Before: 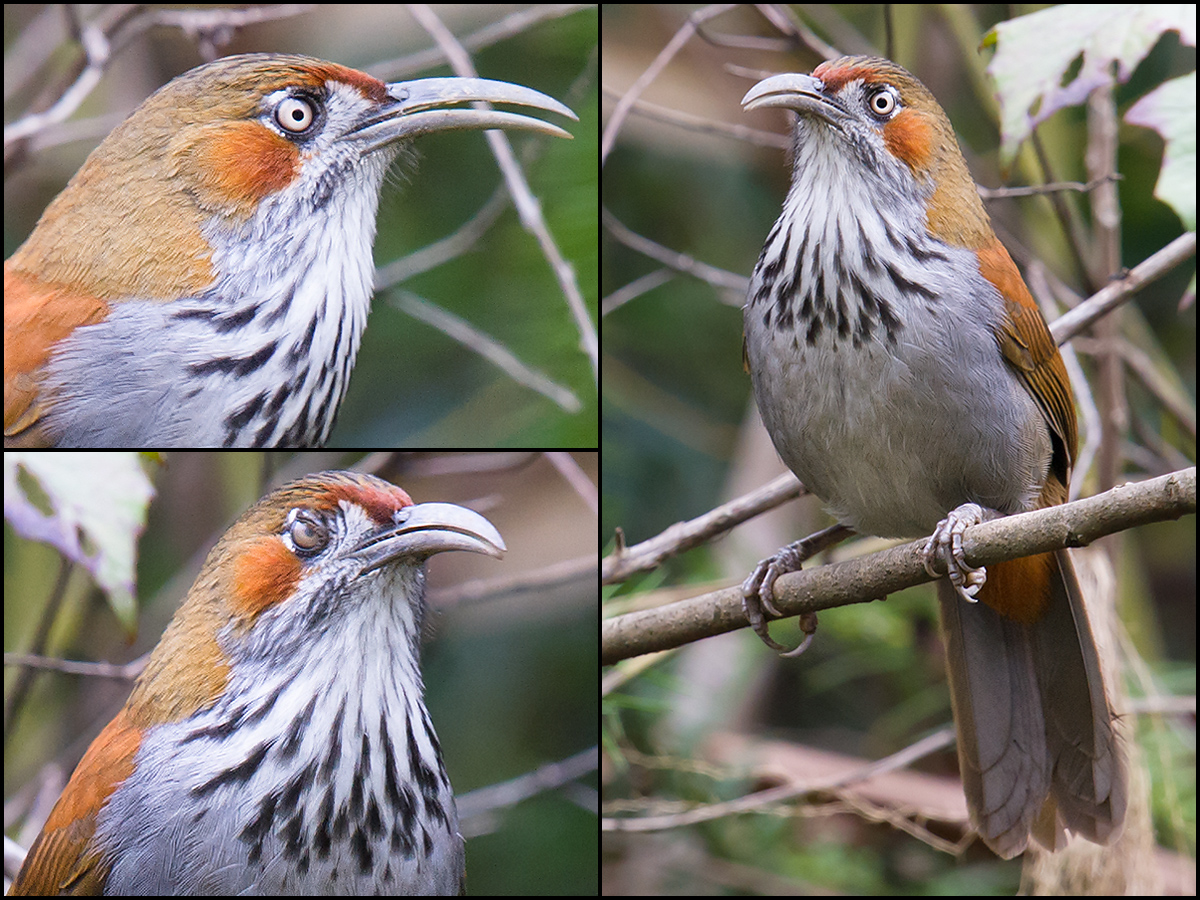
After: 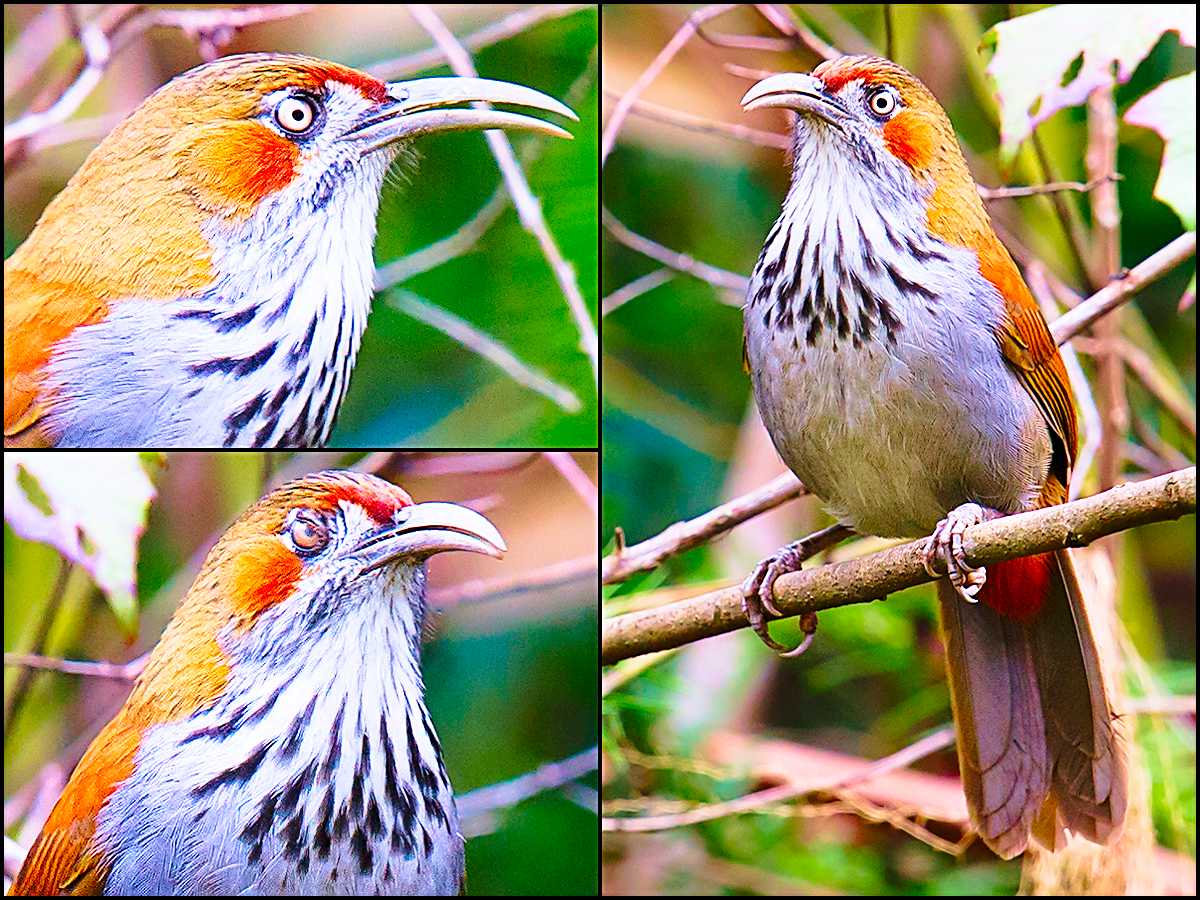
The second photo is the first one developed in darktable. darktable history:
sharpen: radius 2.542, amount 0.643
velvia: strength 44.37%
color correction: highlights b* -0.009, saturation 2.15
base curve: curves: ch0 [(0, 0) (0.028, 0.03) (0.121, 0.232) (0.46, 0.748) (0.859, 0.968) (1, 1)], preserve colors none
